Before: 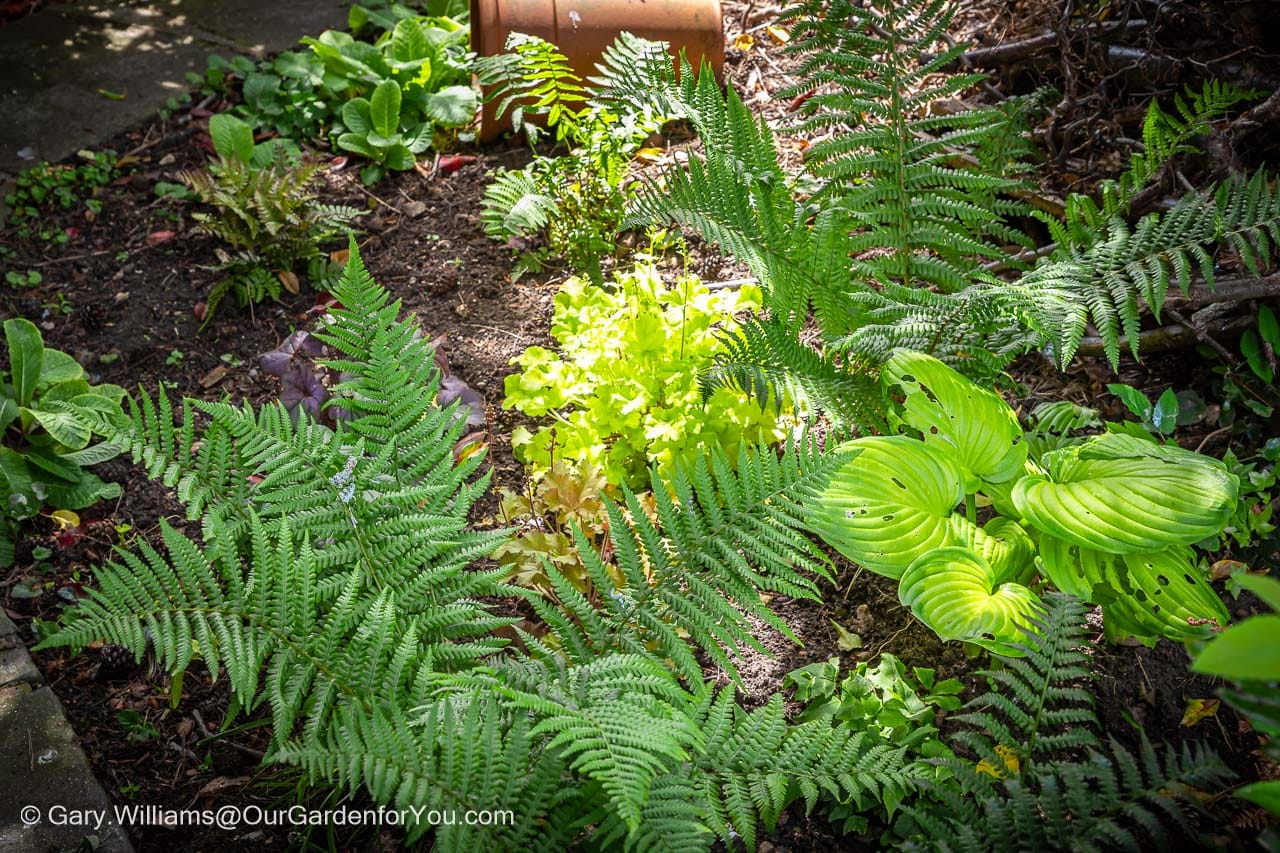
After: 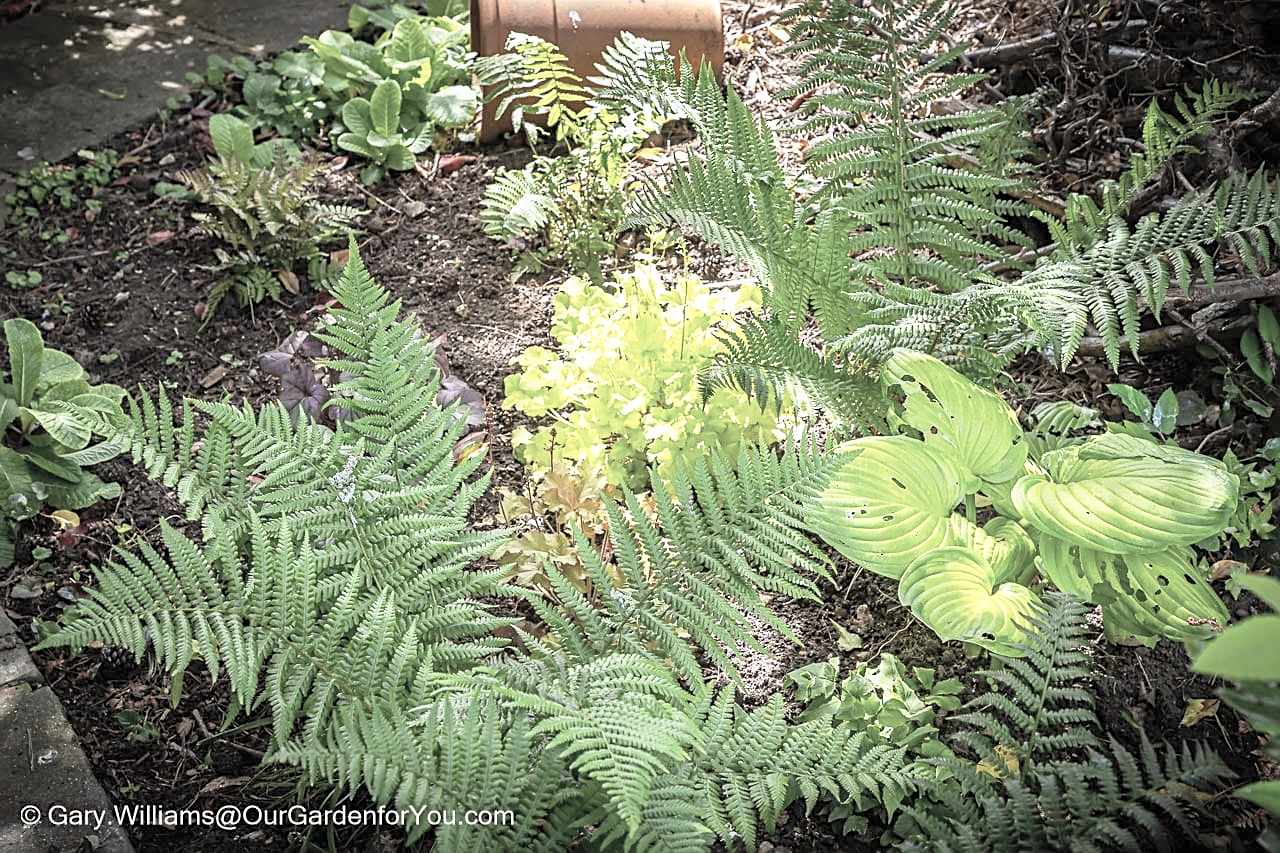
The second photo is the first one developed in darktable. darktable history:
sharpen: on, module defaults
contrast brightness saturation: brightness 0.181, saturation -0.486
base curve: curves: ch0 [(0, 0) (0.688, 0.865) (1, 1)], preserve colors none
